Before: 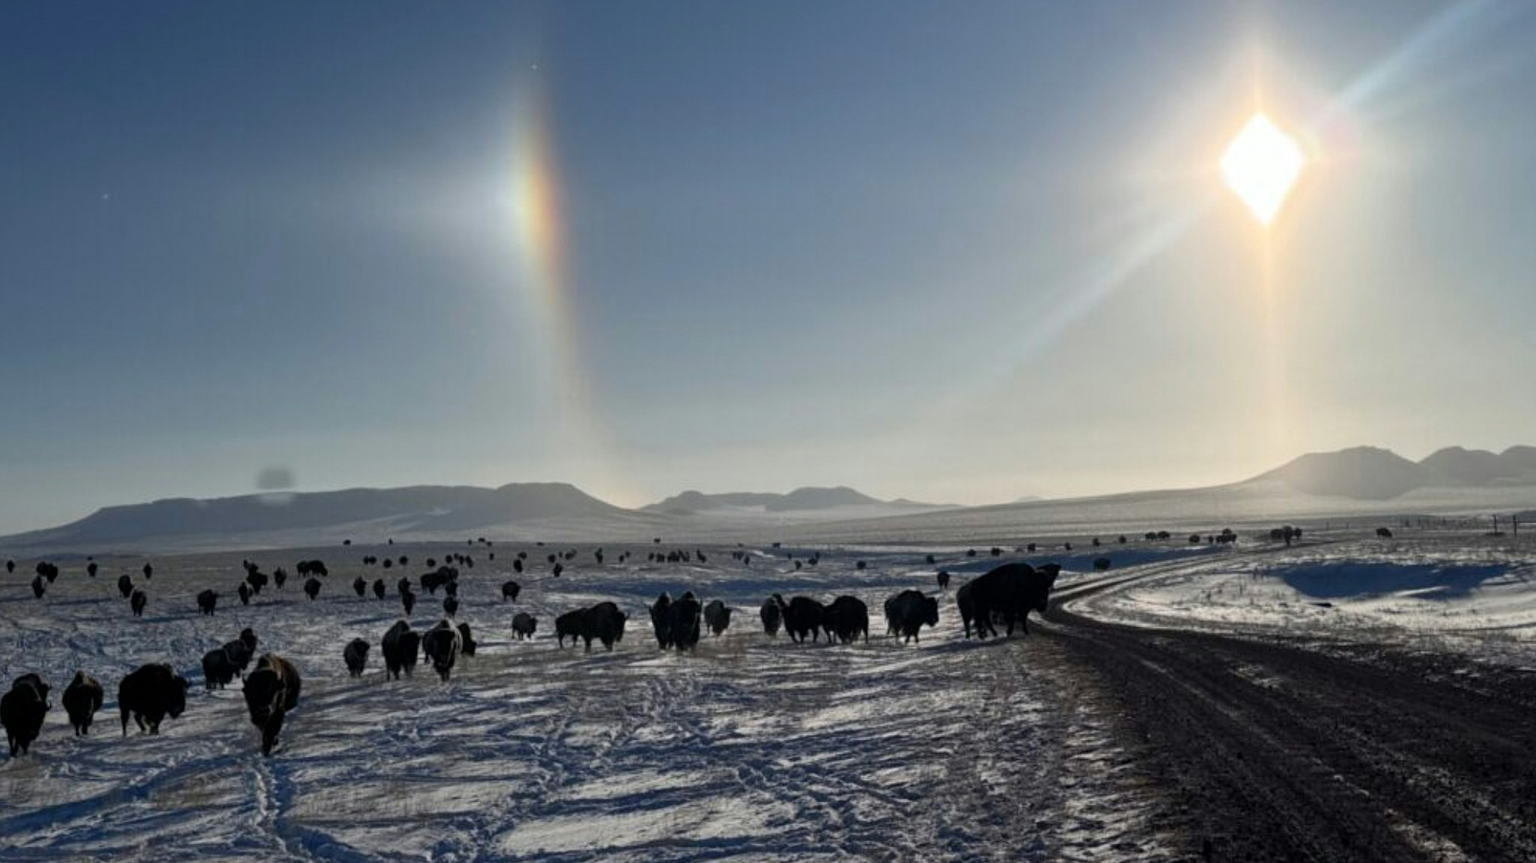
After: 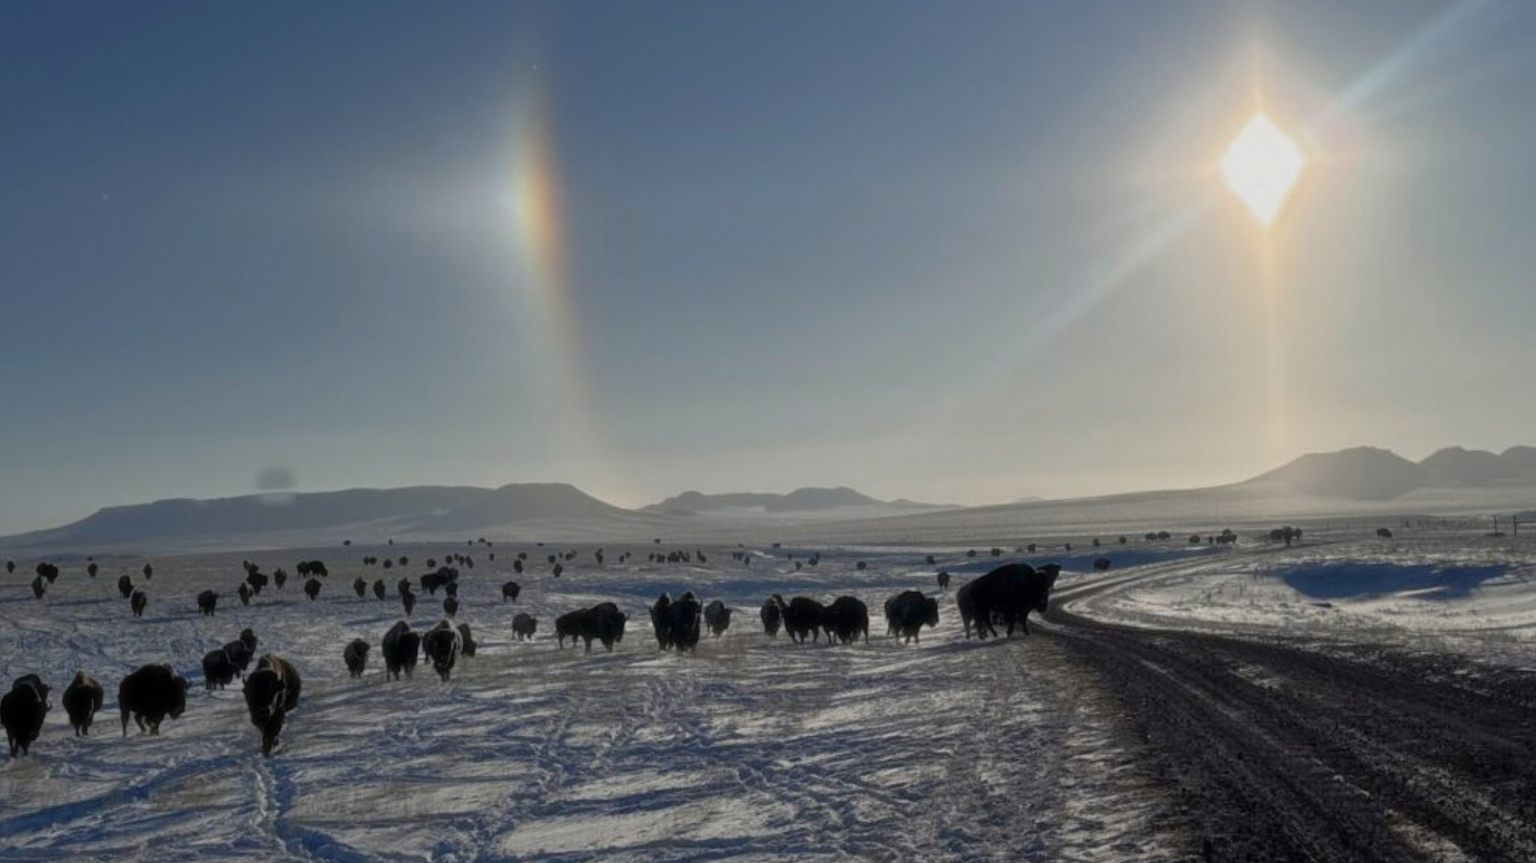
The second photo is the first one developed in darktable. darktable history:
tone equalizer: -8 EV 0.231 EV, -7 EV 0.439 EV, -6 EV 0.381 EV, -5 EV 0.254 EV, -3 EV -0.278 EV, -2 EV -0.43 EV, -1 EV -0.403 EV, +0 EV -0.25 EV, edges refinement/feathering 500, mask exposure compensation -1.57 EV, preserve details no
haze removal: strength -0.105, compatibility mode true, adaptive false
